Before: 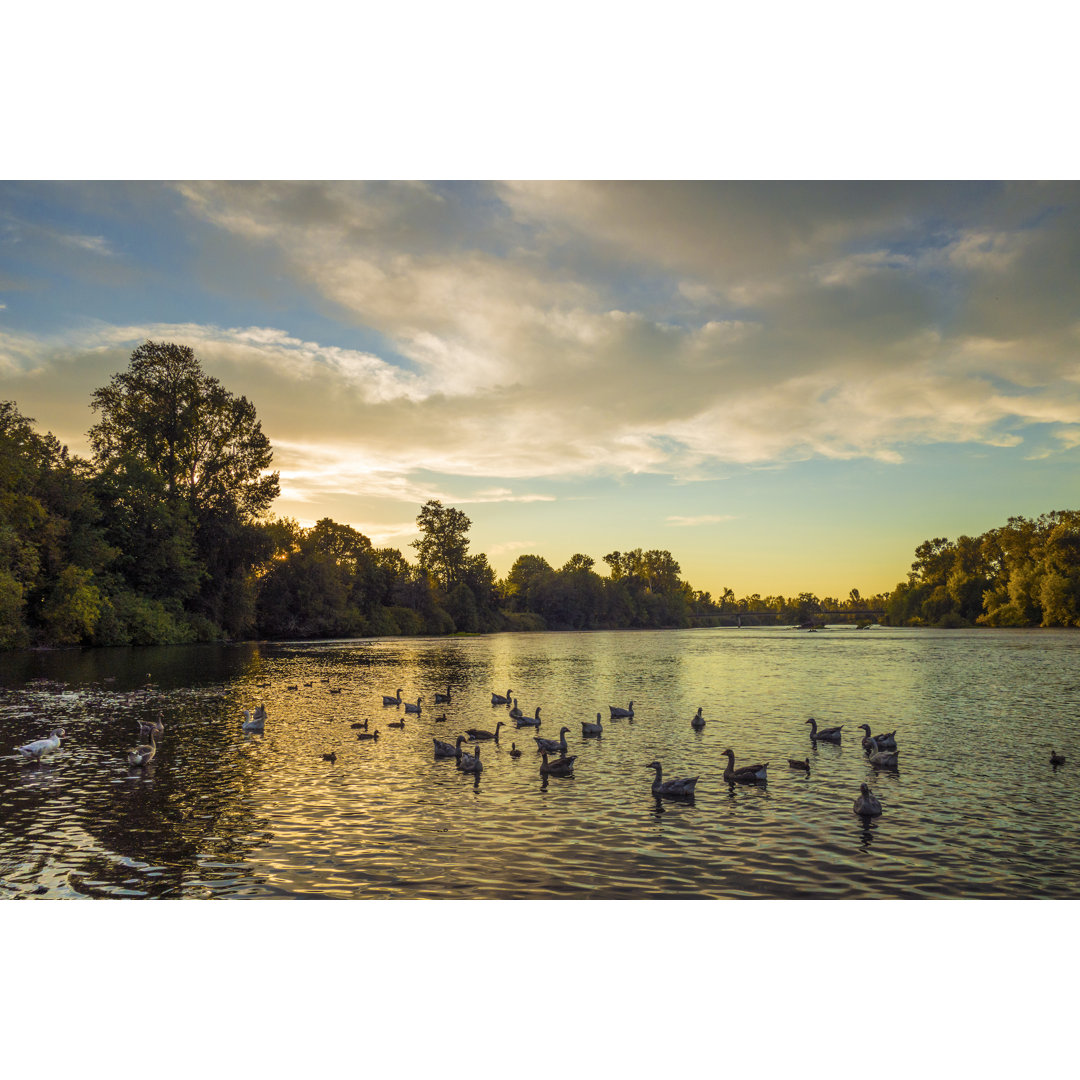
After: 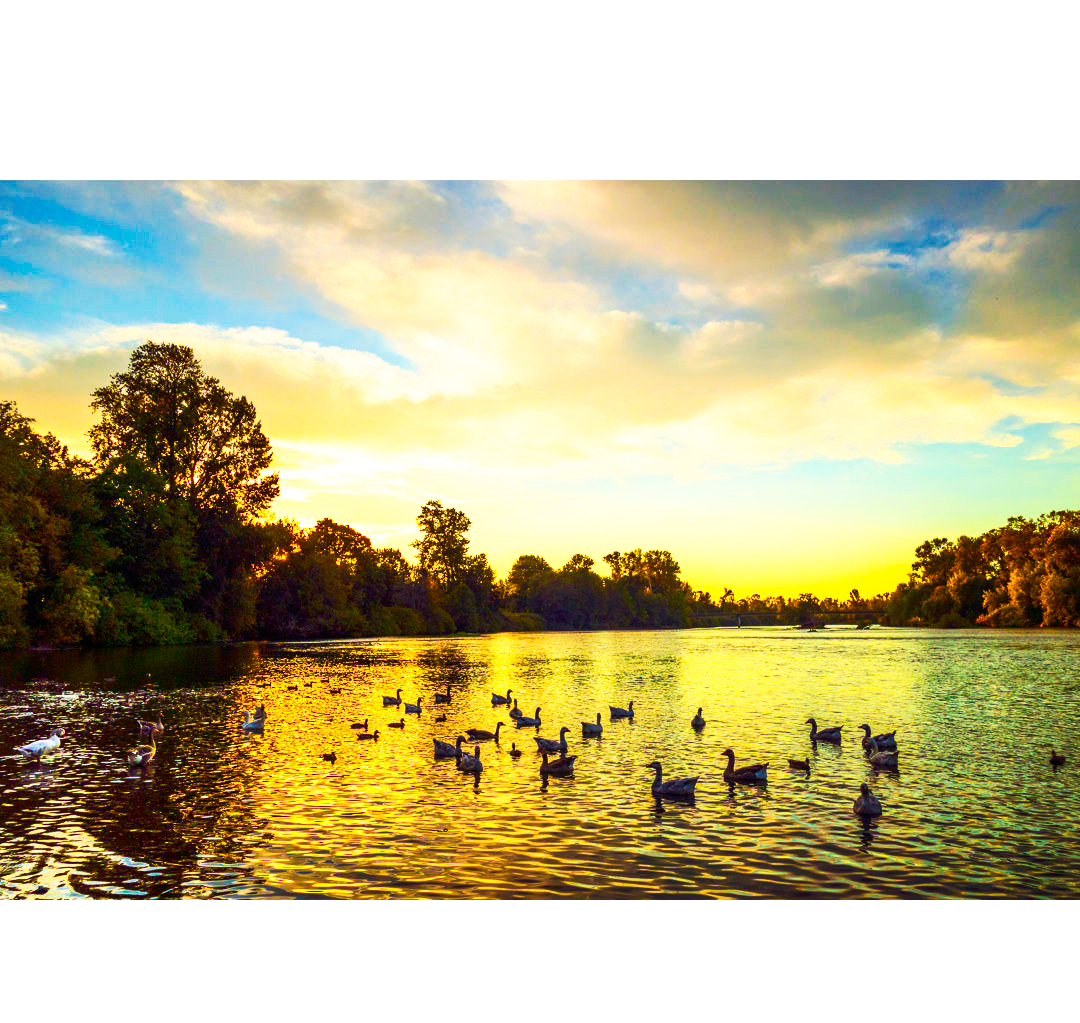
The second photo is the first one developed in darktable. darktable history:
crop and rotate: top 0.013%, bottom 5.178%
tone curve: curves: ch0 [(0, 0) (0.003, 0.01) (0.011, 0.017) (0.025, 0.035) (0.044, 0.068) (0.069, 0.109) (0.1, 0.144) (0.136, 0.185) (0.177, 0.231) (0.224, 0.279) (0.277, 0.346) (0.335, 0.42) (0.399, 0.5) (0.468, 0.603) (0.543, 0.712) (0.623, 0.808) (0.709, 0.883) (0.801, 0.957) (0.898, 0.993) (1, 1)], preserve colors none
contrast brightness saturation: contrast 0.266, brightness 0.022, saturation 0.885
